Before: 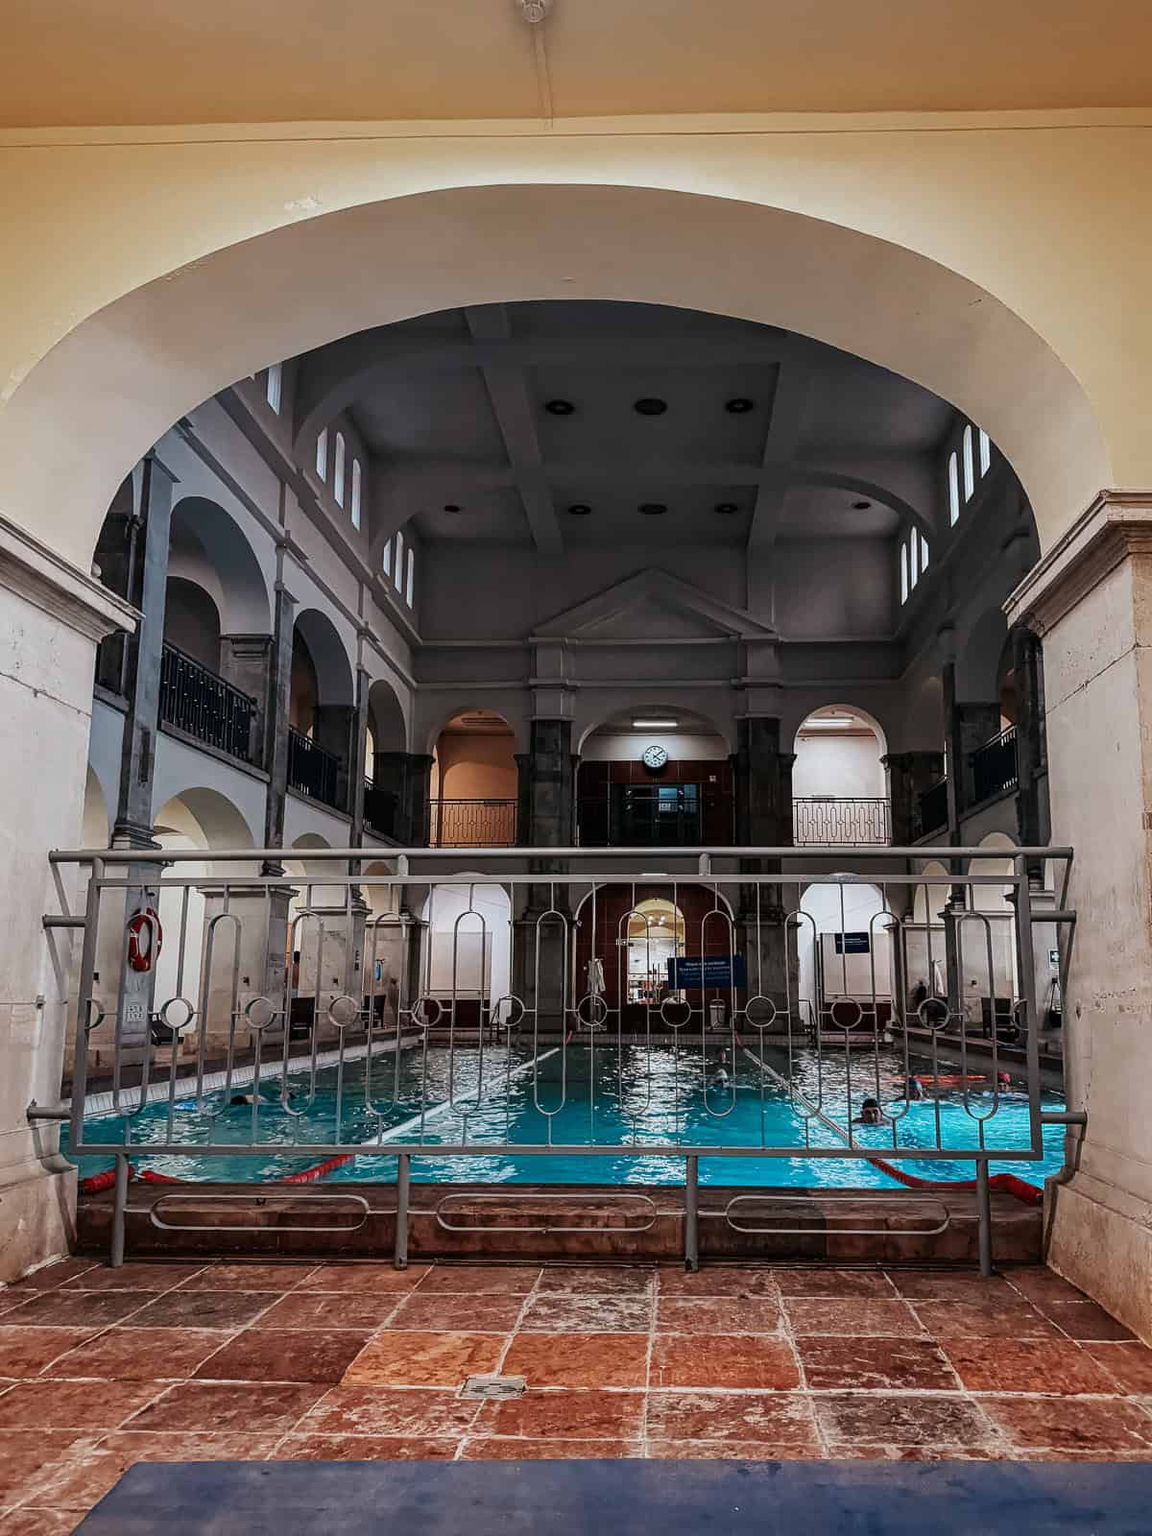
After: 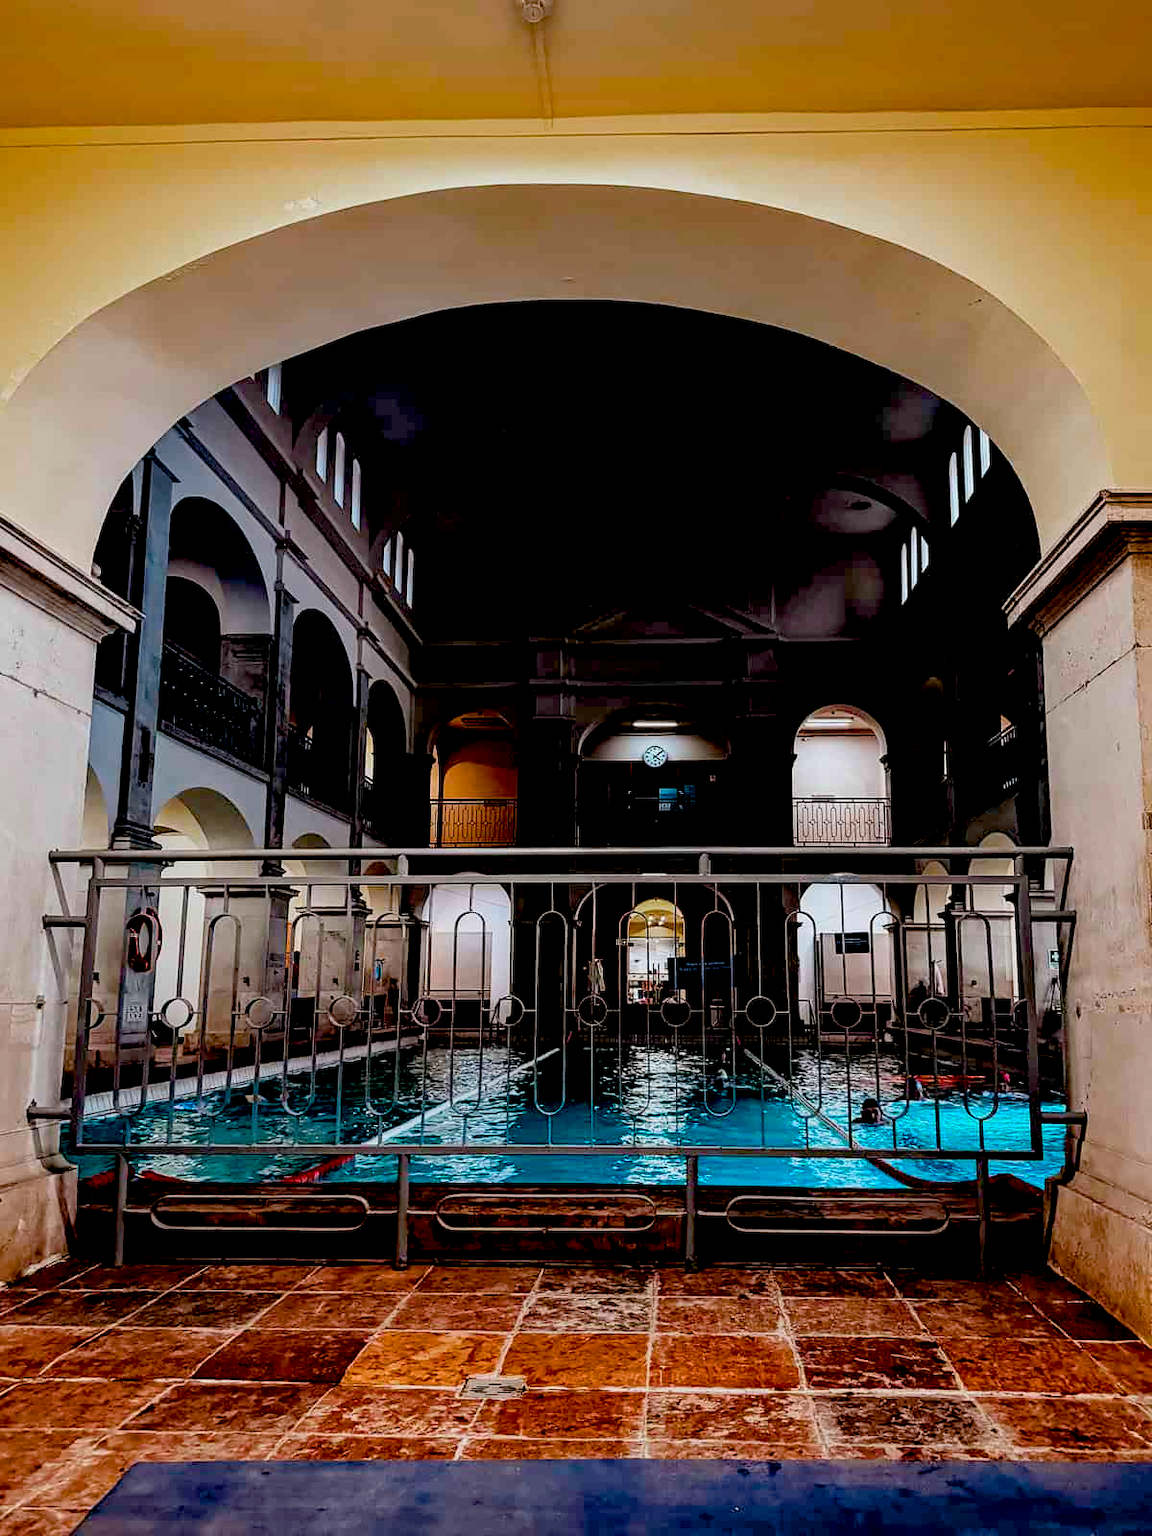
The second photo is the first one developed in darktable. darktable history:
color balance rgb: perceptual saturation grading › global saturation 30%, global vibrance 20%
exposure: black level correction 0.047, exposure 0.013 EV, compensate highlight preservation false
base curve: curves: ch0 [(0, 0) (0.472, 0.508) (1, 1)]
